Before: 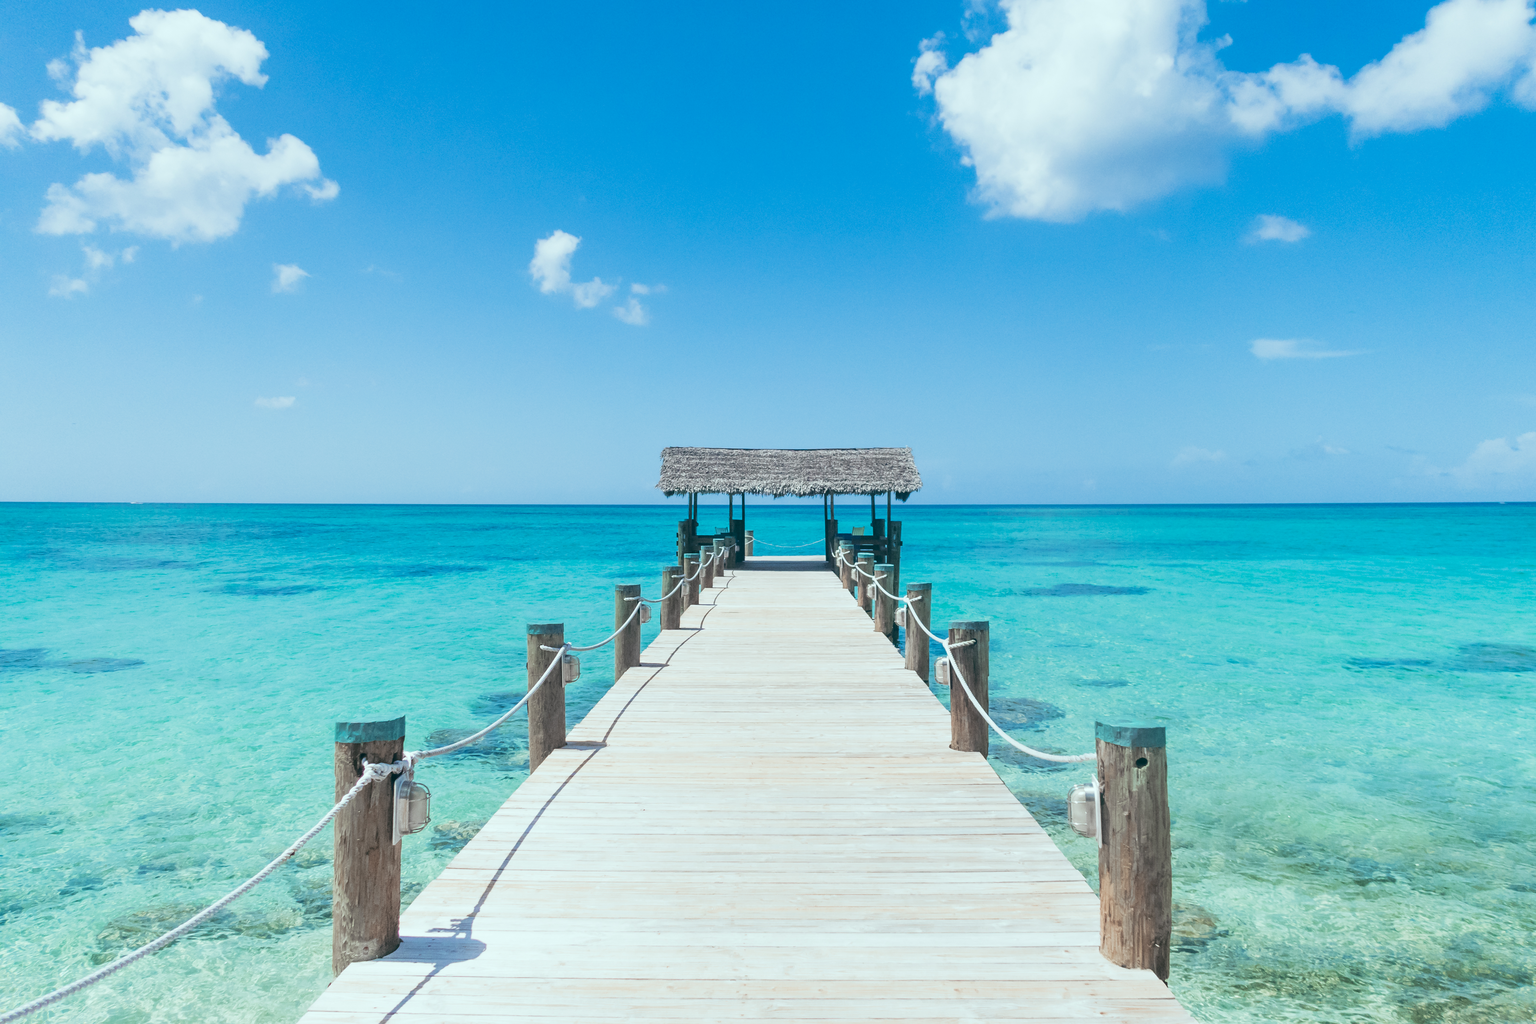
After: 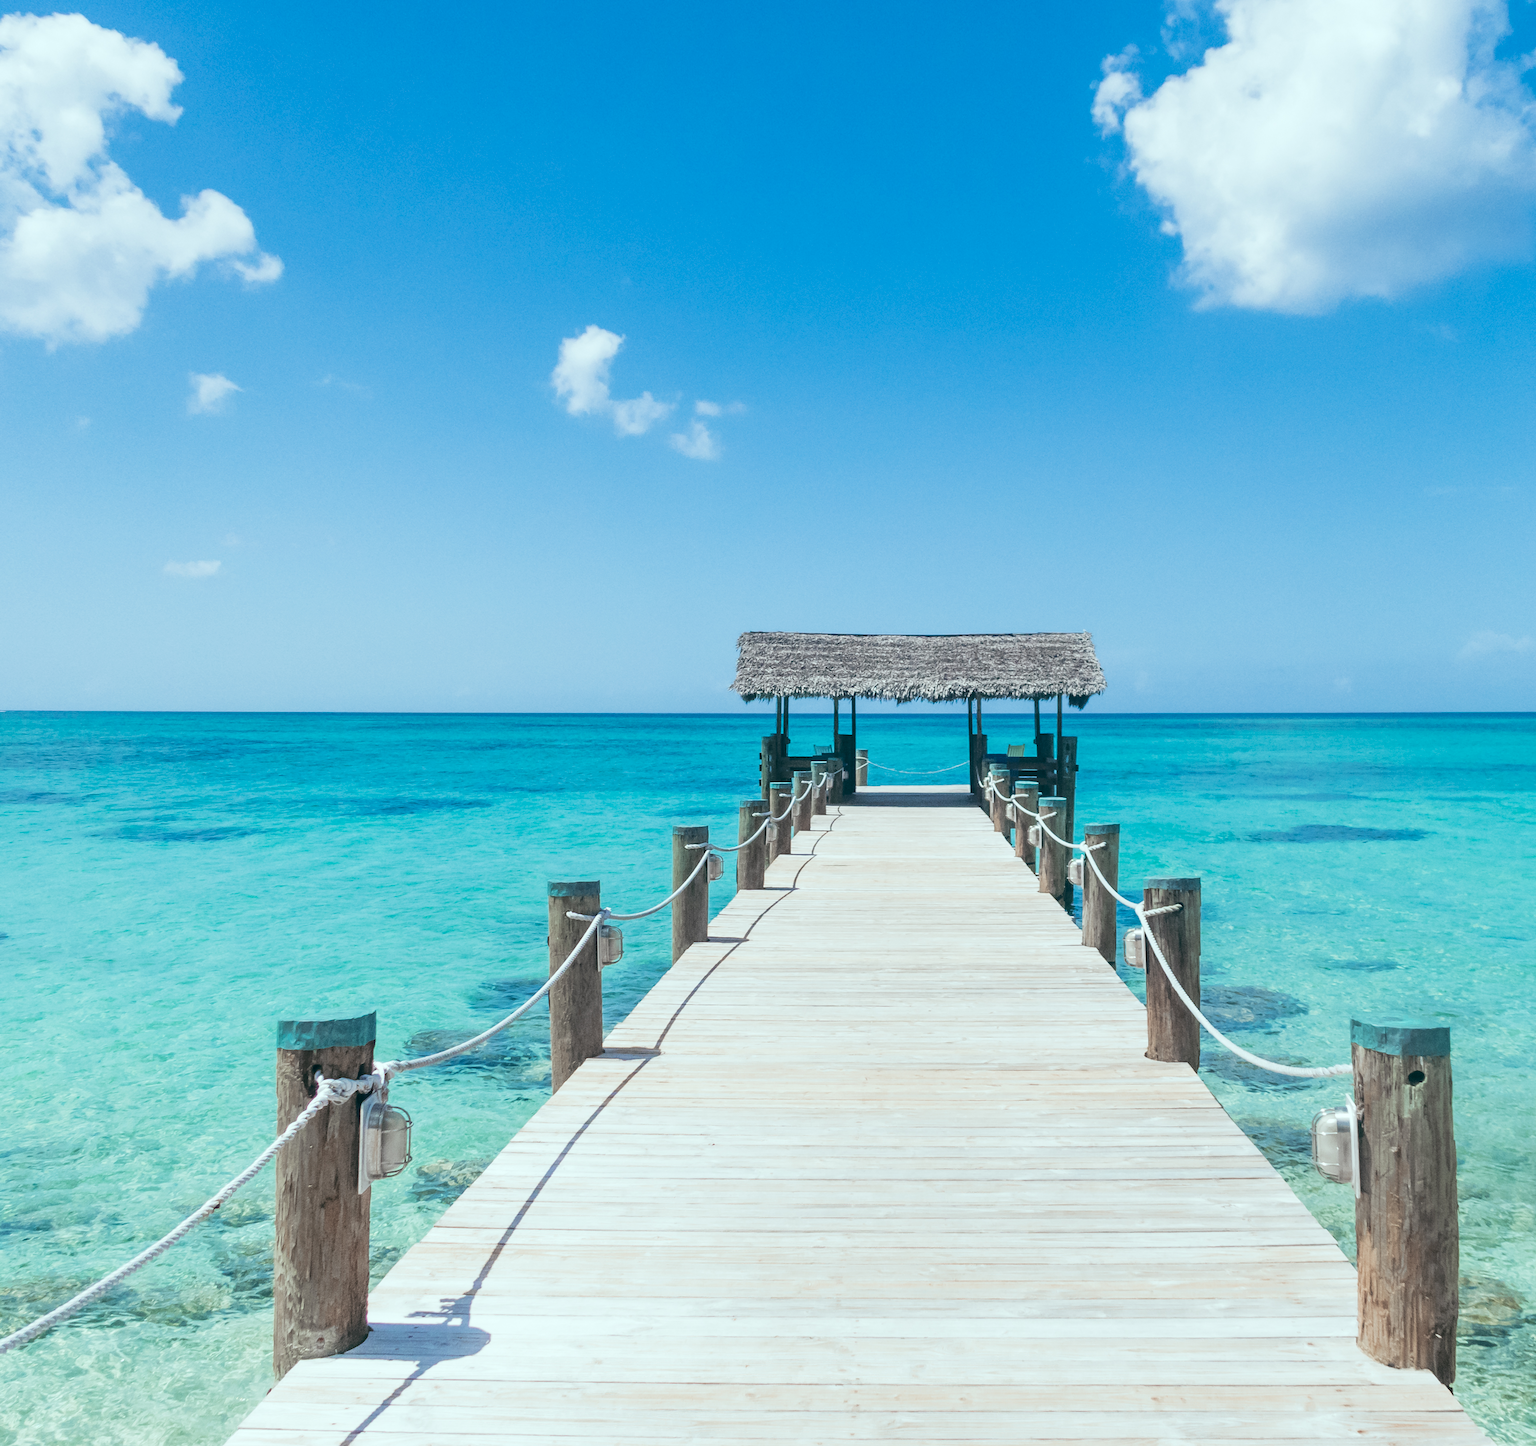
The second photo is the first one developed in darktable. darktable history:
local contrast: highlights 100%, shadows 100%, detail 120%, midtone range 0.2
crop and rotate: left 9.061%, right 20.142%
